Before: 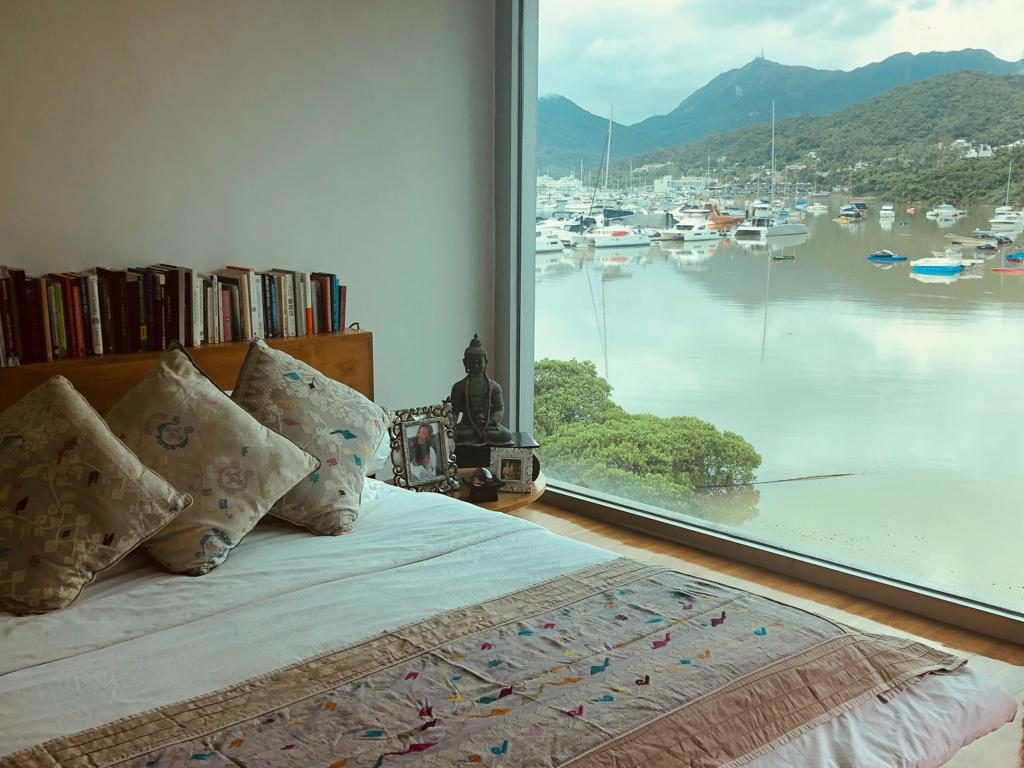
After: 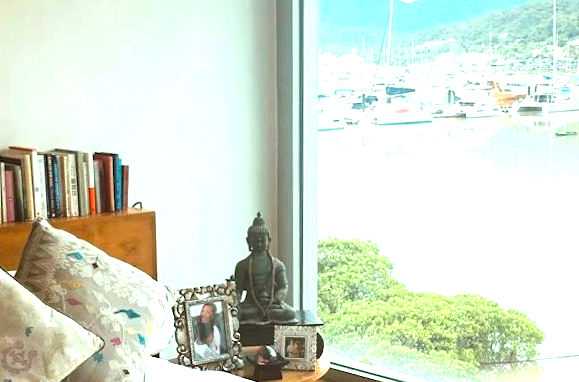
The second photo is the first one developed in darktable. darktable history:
vibrance: on, module defaults
crop: left 20.932%, top 15.471%, right 21.848%, bottom 34.081%
exposure: black level correction 0, exposure 1.675 EV, compensate exposure bias true, compensate highlight preservation false
rotate and perspective: rotation -0.45°, automatic cropping original format, crop left 0.008, crop right 0.992, crop top 0.012, crop bottom 0.988
